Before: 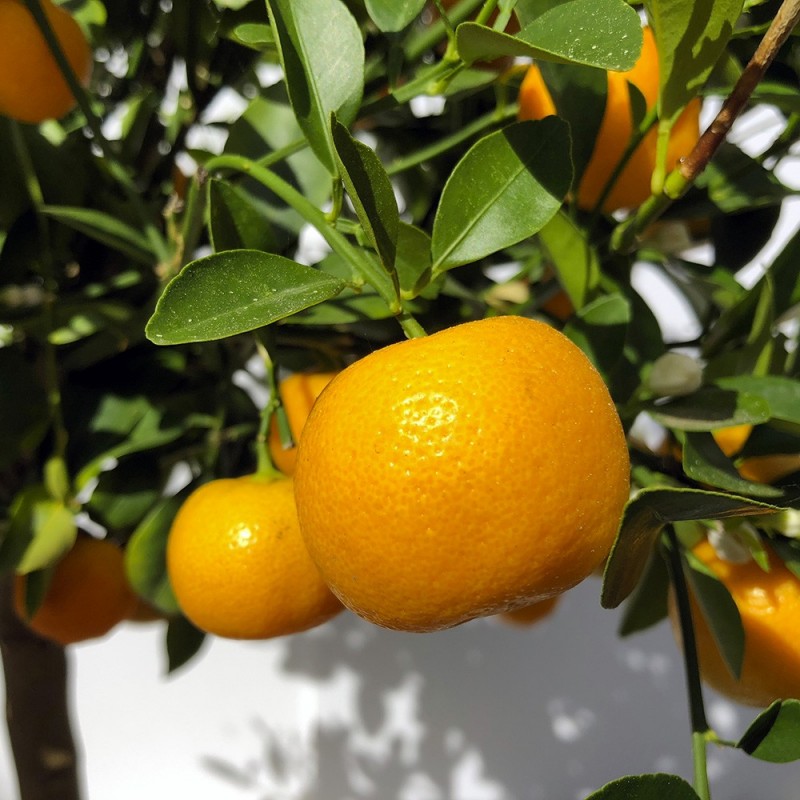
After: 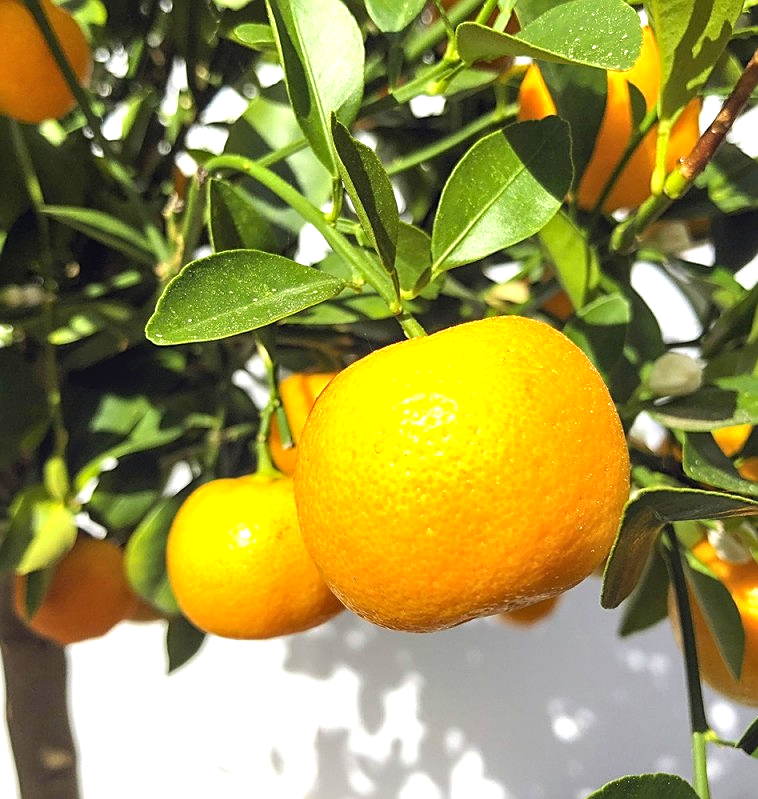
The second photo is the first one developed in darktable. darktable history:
crop and rotate: left 0%, right 5.185%
exposure: black level correction 0, exposure 1.2 EV, compensate highlight preservation false
local contrast: detail 109%
tone equalizer: edges refinement/feathering 500, mask exposure compensation -1.57 EV, preserve details no
sharpen: on, module defaults
